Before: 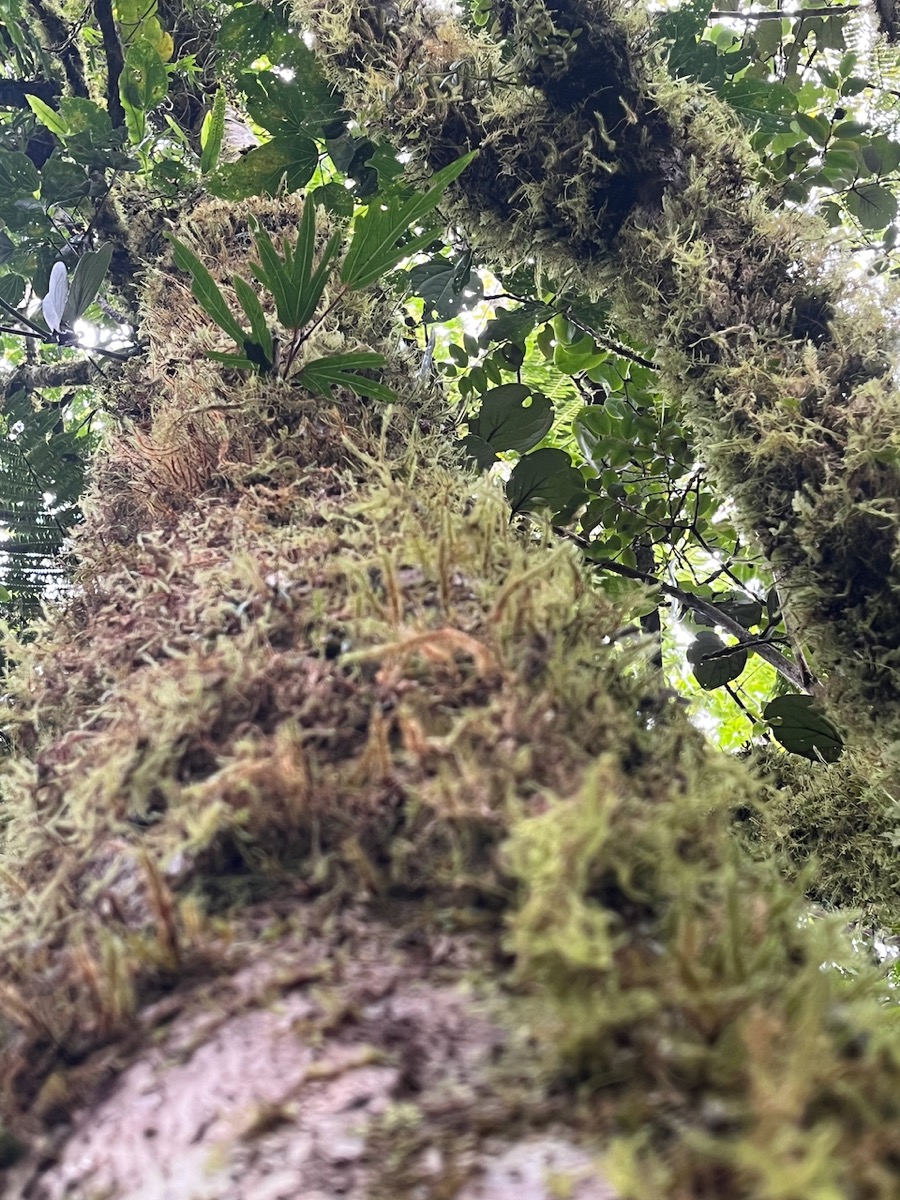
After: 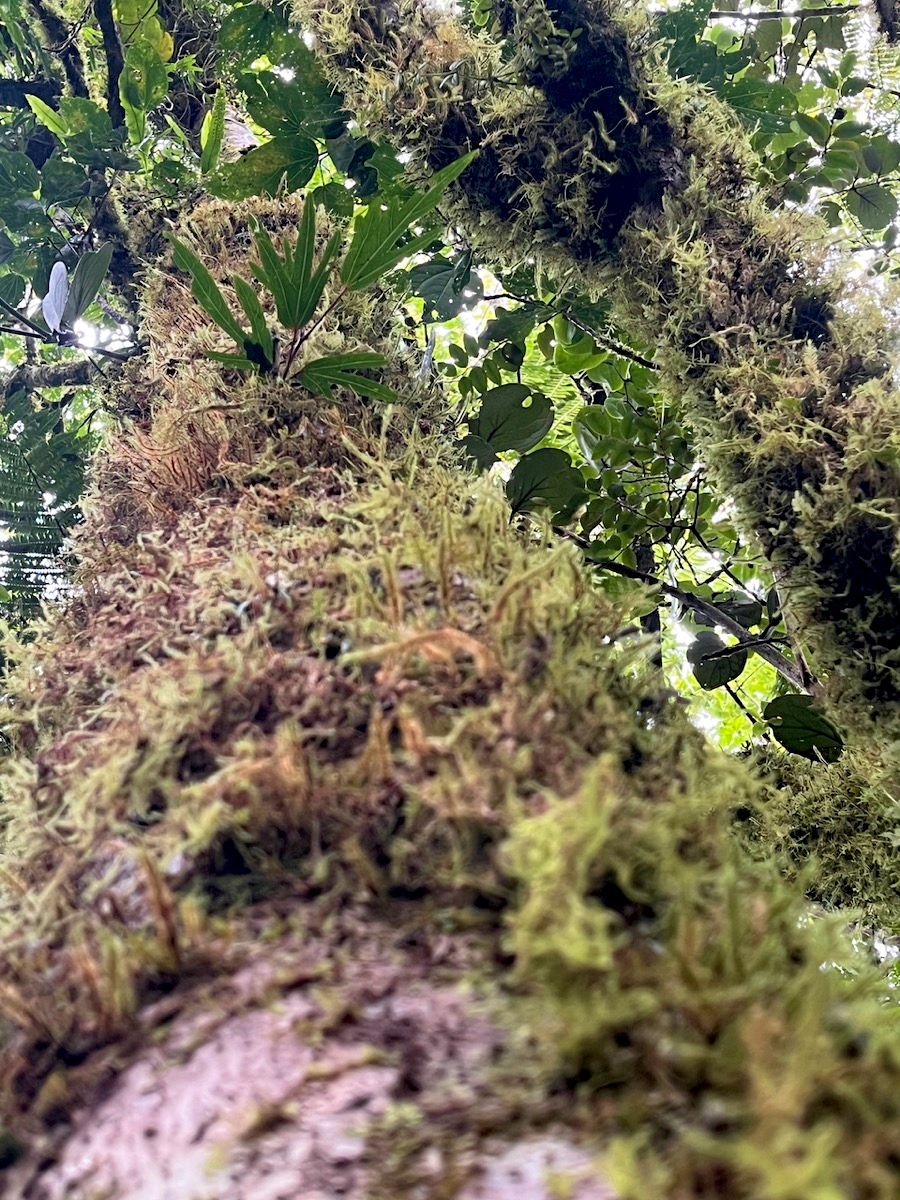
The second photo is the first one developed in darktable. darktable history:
velvia: strength 27%
exposure: black level correction 0.012, compensate highlight preservation false
